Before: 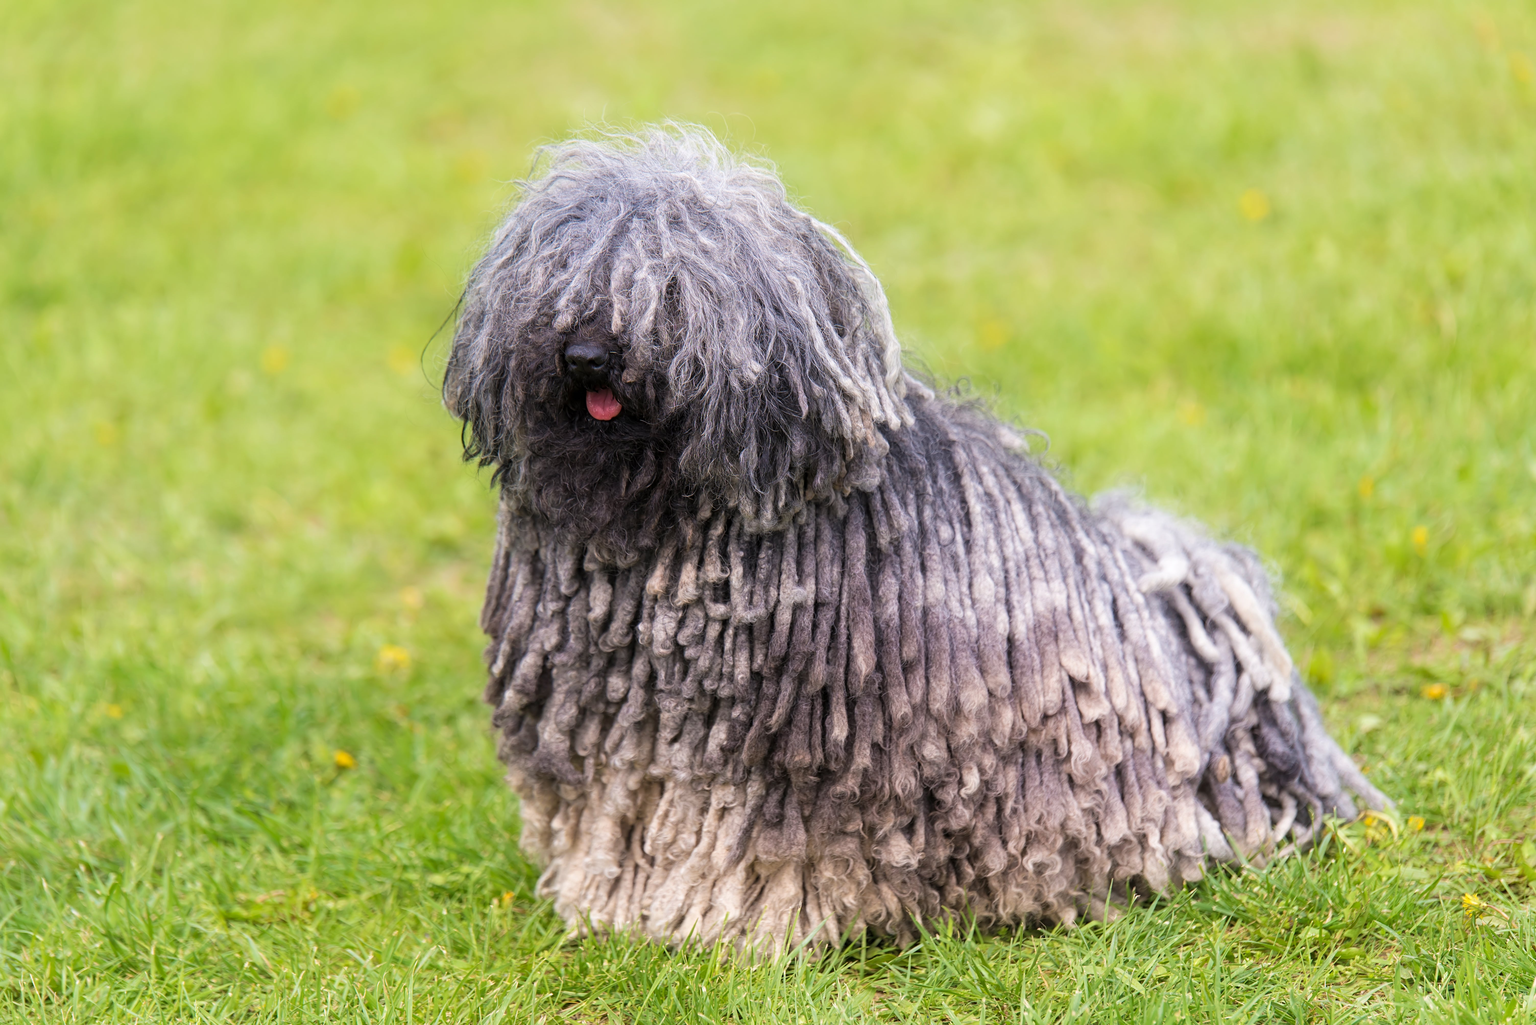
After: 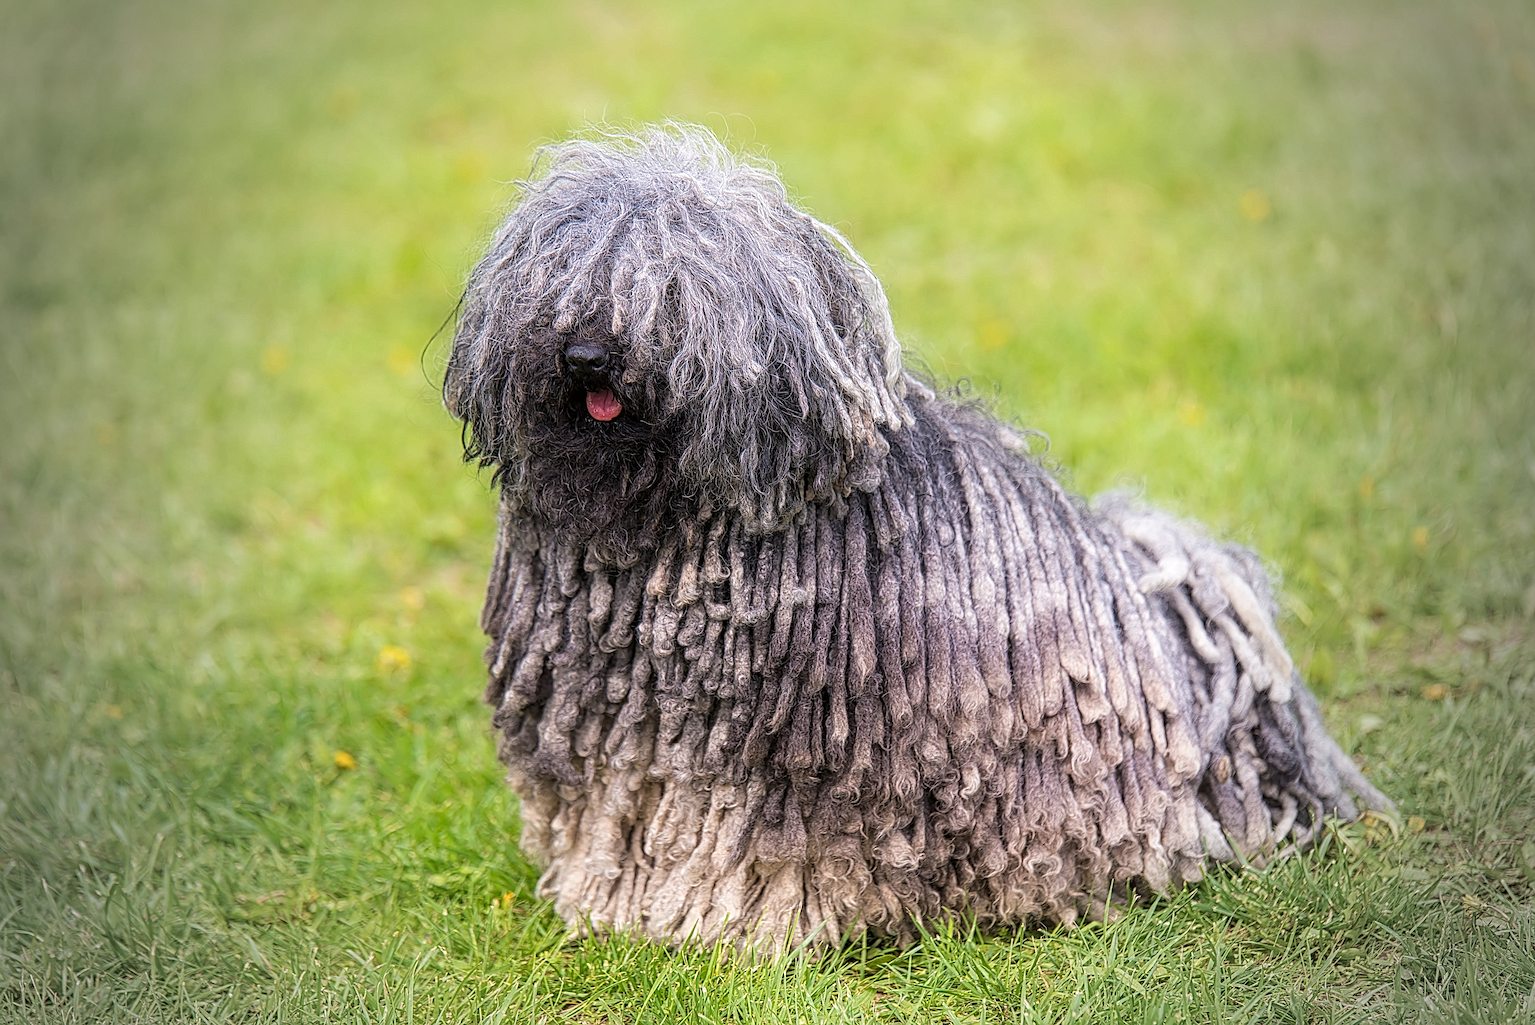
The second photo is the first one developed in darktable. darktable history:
local contrast: mode bilateral grid, contrast 21, coarseness 4, detail 298%, midtone range 0.2
vignetting: fall-off start 65.07%, width/height ratio 0.887, unbound false
